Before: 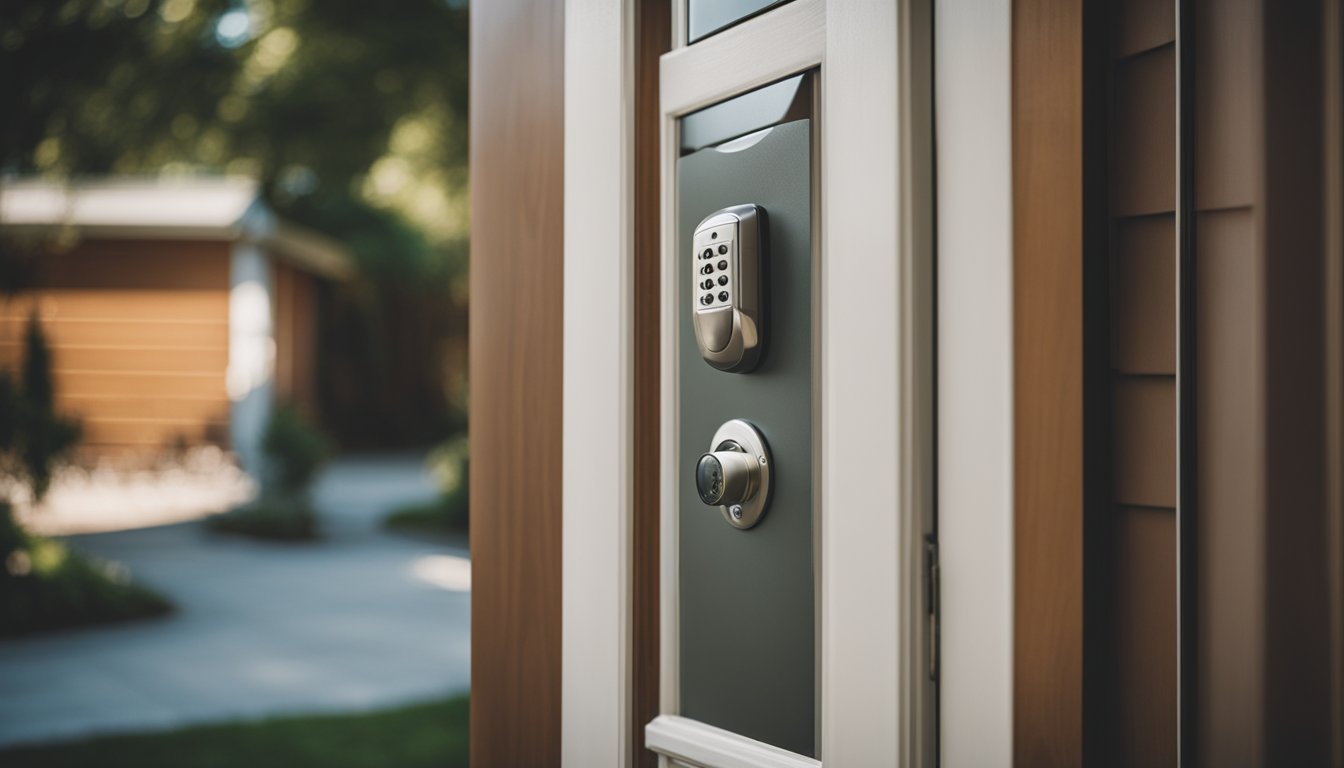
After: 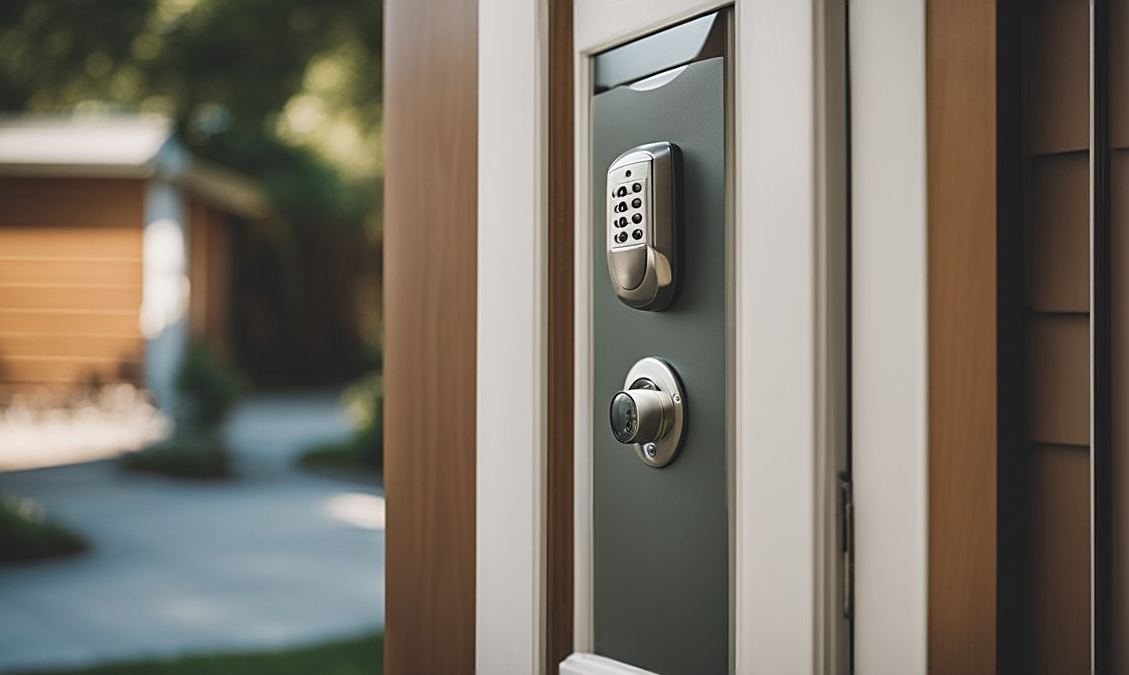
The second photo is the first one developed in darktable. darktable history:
crop: left 6.441%, top 8.186%, right 9.541%, bottom 3.918%
sharpen: on, module defaults
